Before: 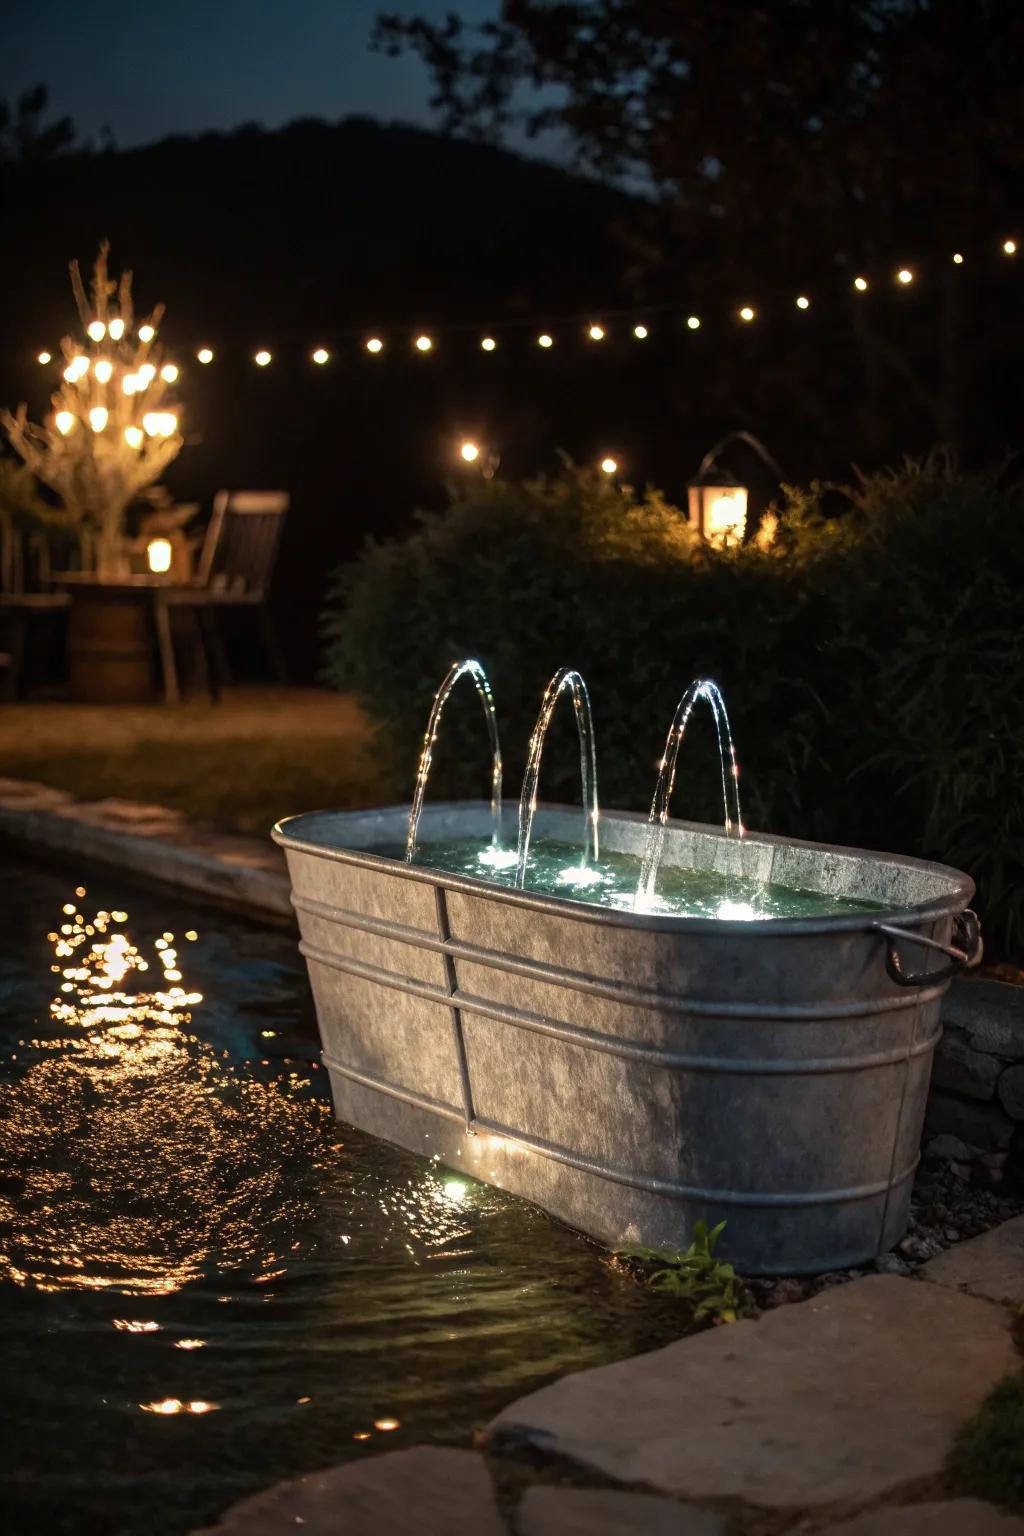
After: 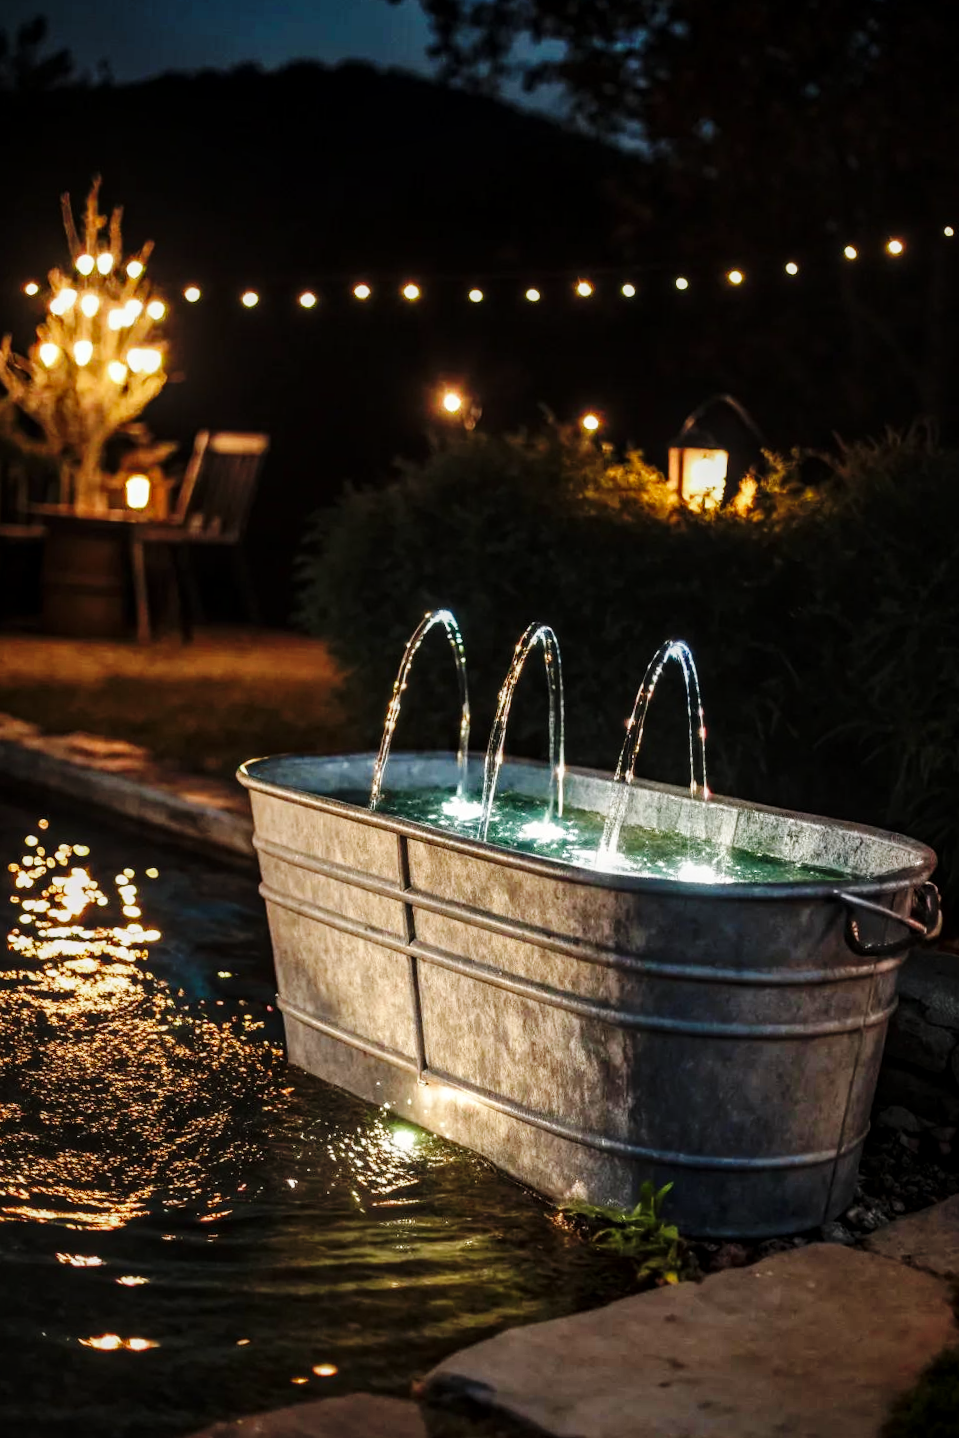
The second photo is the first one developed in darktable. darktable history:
crop and rotate: angle -2.62°
local contrast: on, module defaults
base curve: curves: ch0 [(0, 0) (0.036, 0.025) (0.121, 0.166) (0.206, 0.329) (0.605, 0.79) (1, 1)], preserve colors none
